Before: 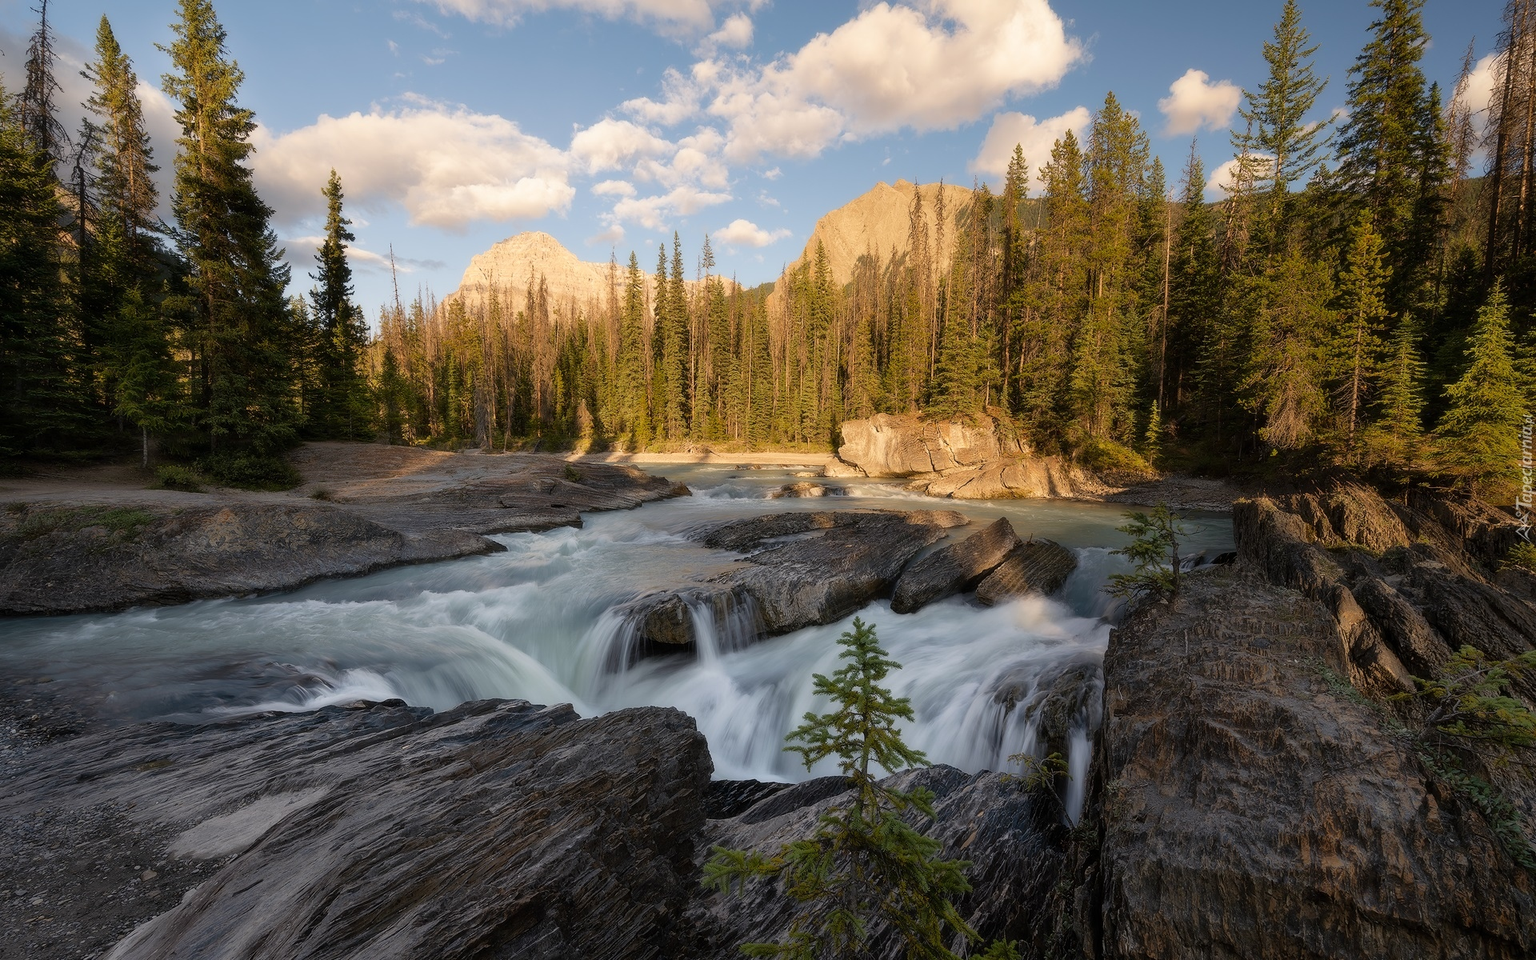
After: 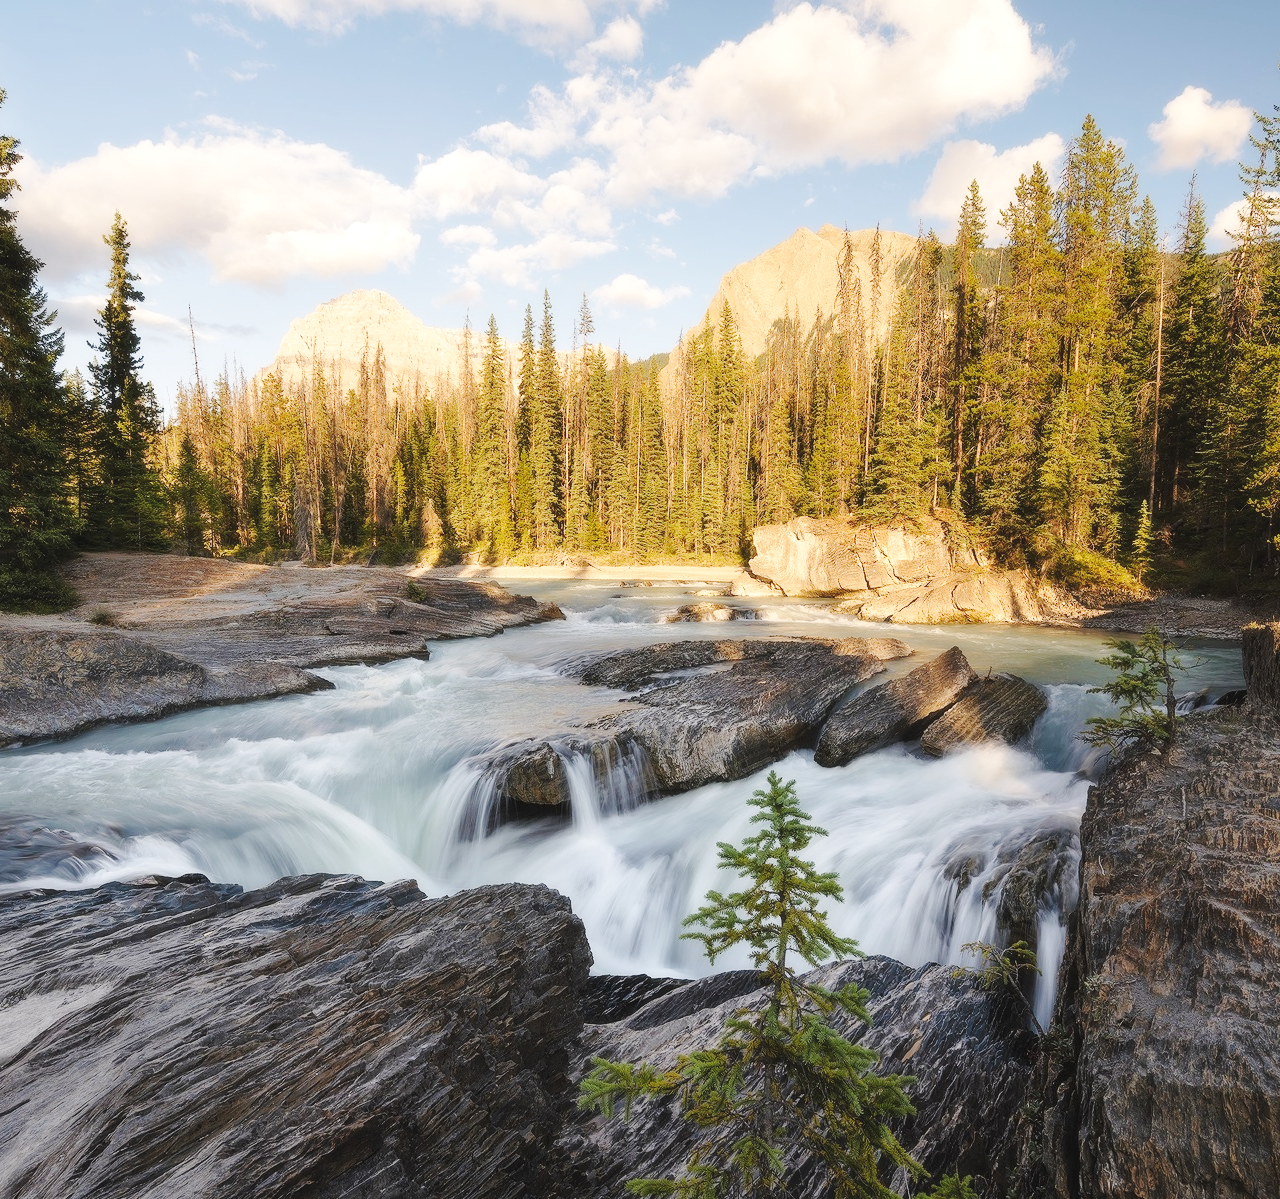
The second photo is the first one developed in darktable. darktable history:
local contrast: highlights 105%, shadows 100%, detail 119%, midtone range 0.2
crop and rotate: left 15.609%, right 17.703%
base curve: curves: ch0 [(0, 0.007) (0.028, 0.063) (0.121, 0.311) (0.46, 0.743) (0.859, 0.957) (1, 1)], preserve colors none
